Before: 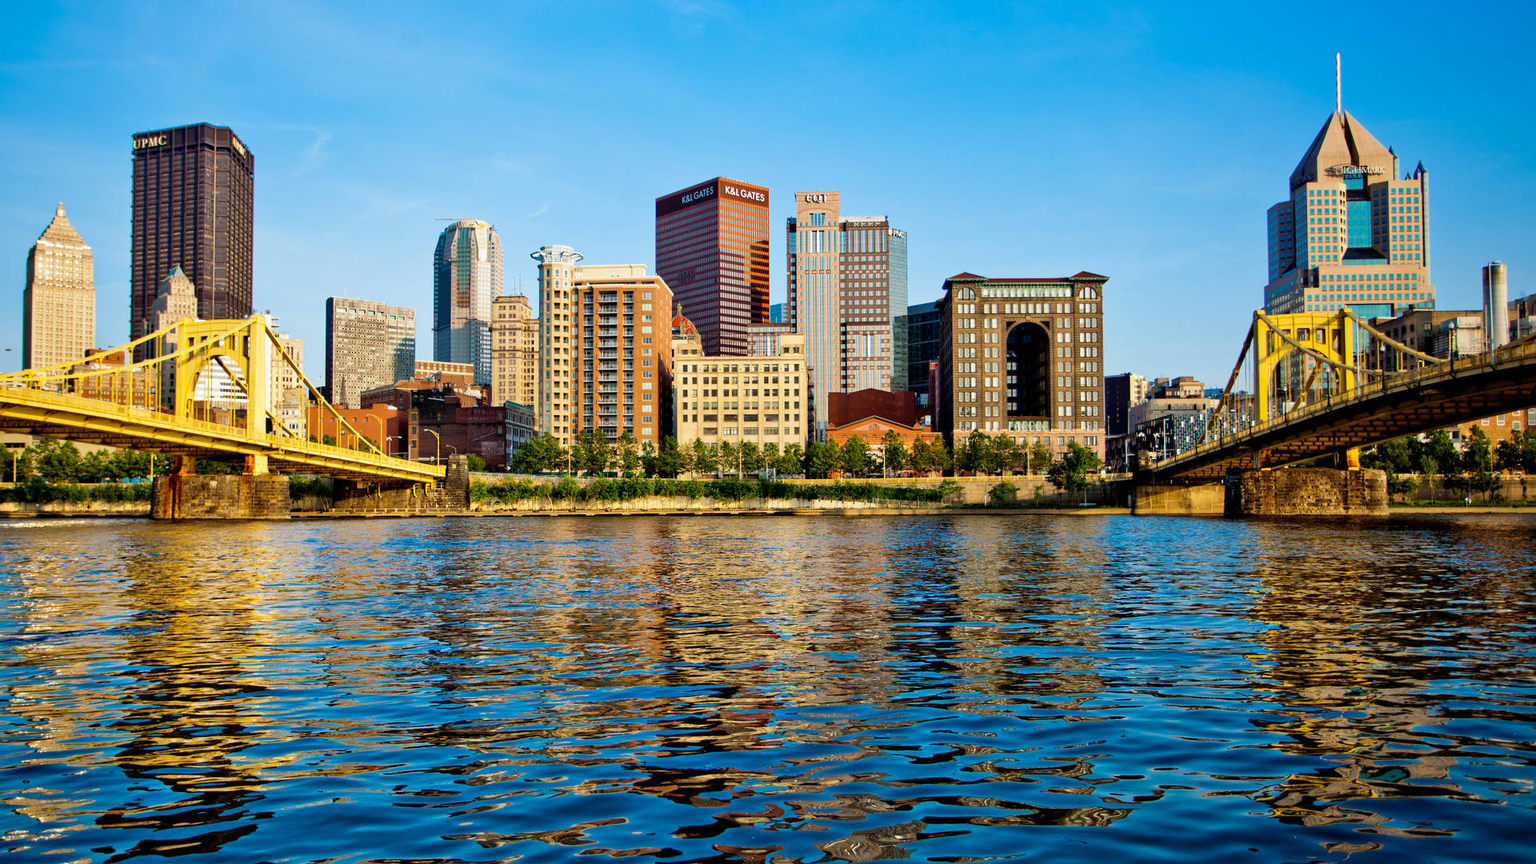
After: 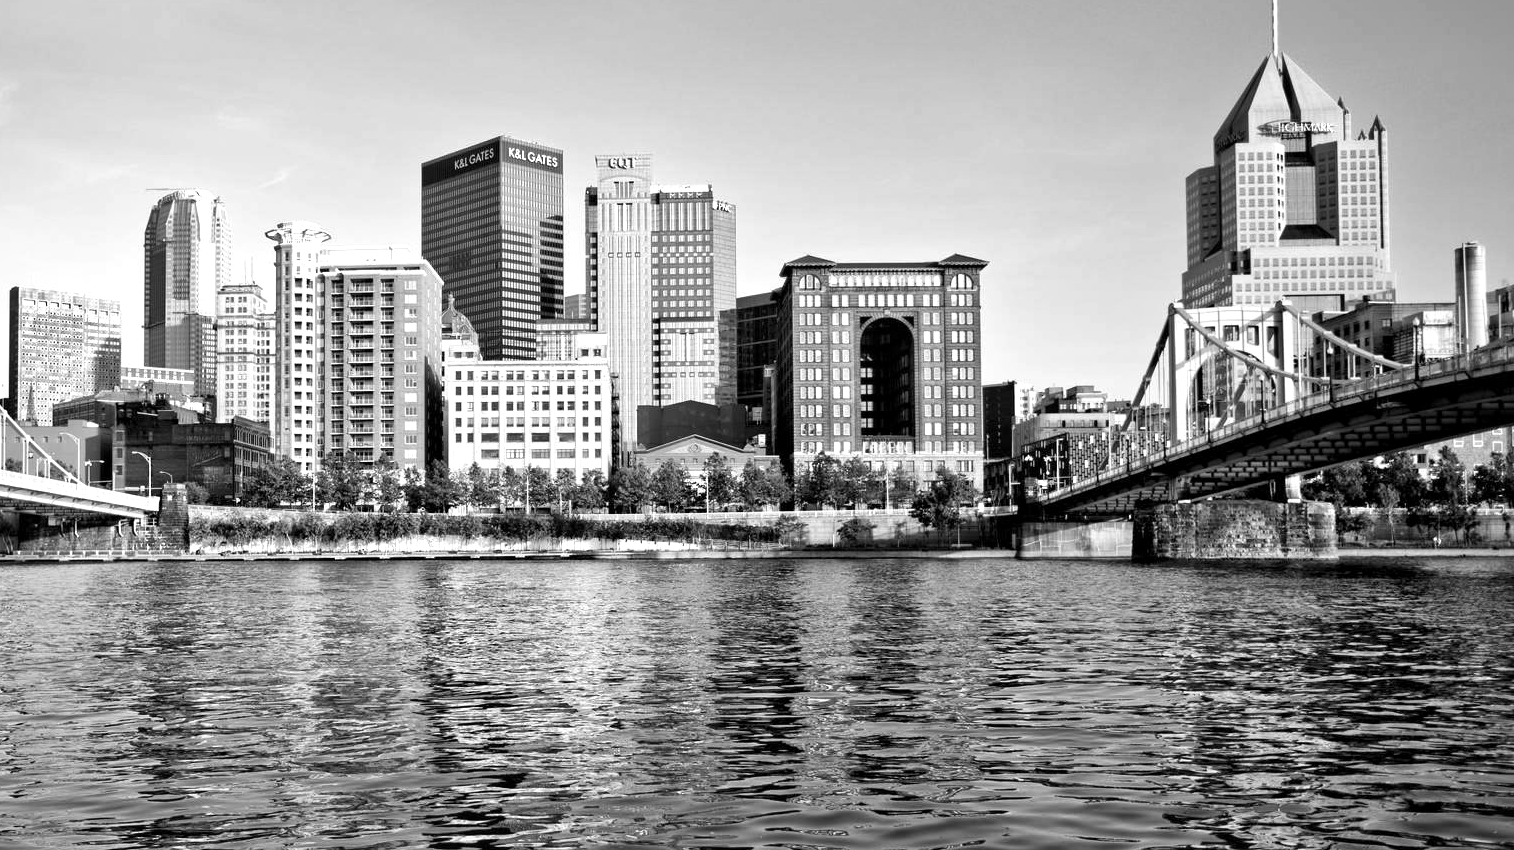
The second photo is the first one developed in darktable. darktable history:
monochrome: a 32, b 64, size 2.3
local contrast: mode bilateral grid, contrast 20, coarseness 50, detail 120%, midtone range 0.2
contrast brightness saturation: contrast 0.04, saturation 0.16
crop and rotate: left 20.74%, top 7.912%, right 0.375%, bottom 13.378%
exposure: black level correction 0, exposure 0.7 EV, compensate exposure bias true, compensate highlight preservation false
